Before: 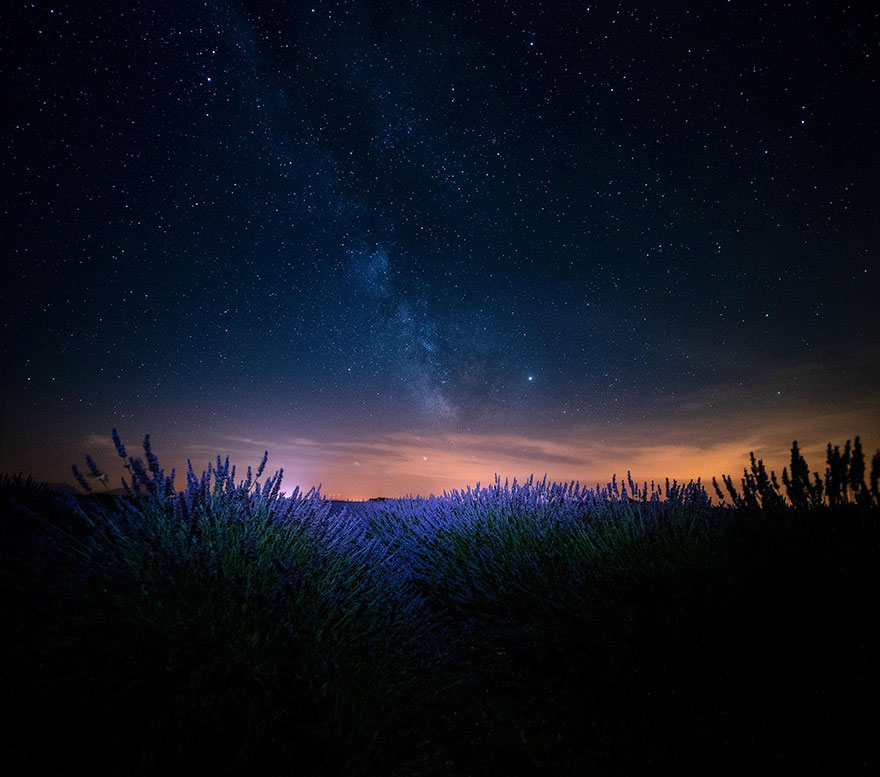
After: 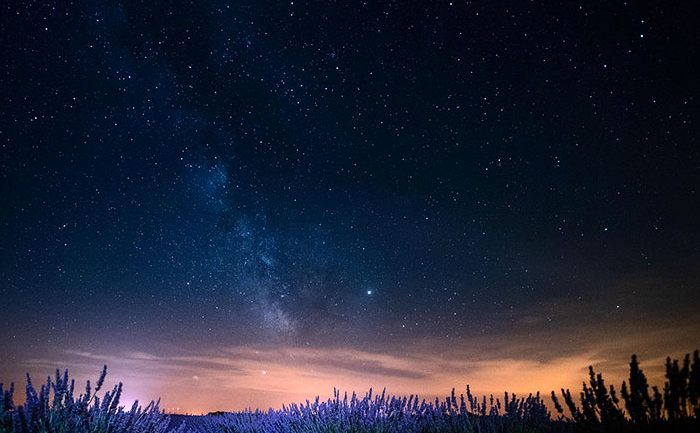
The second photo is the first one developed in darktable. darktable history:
levels: white 90.66%
contrast brightness saturation: contrast 0.244, brightness 0.086
crop: left 18.34%, top 11.109%, right 2.02%, bottom 33.09%
